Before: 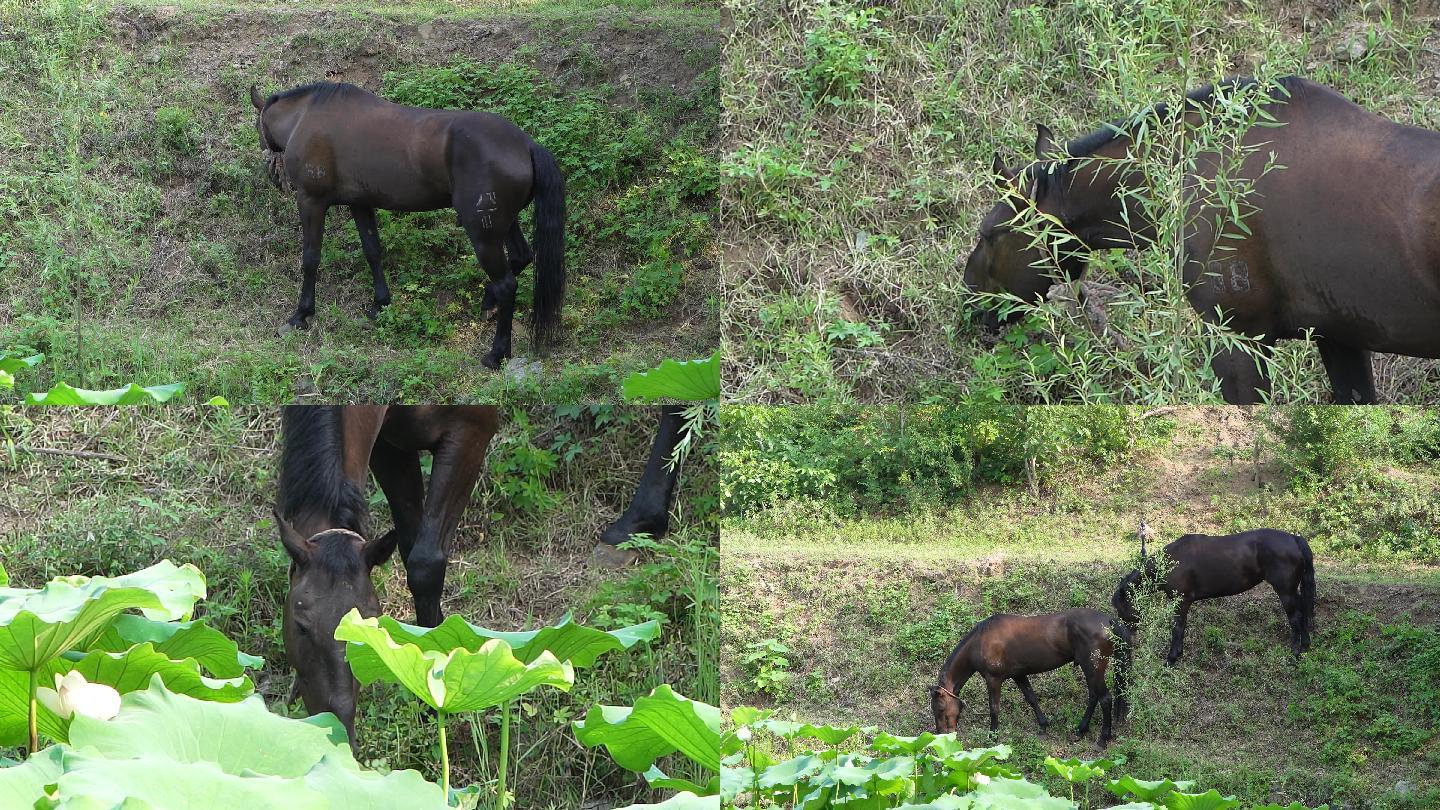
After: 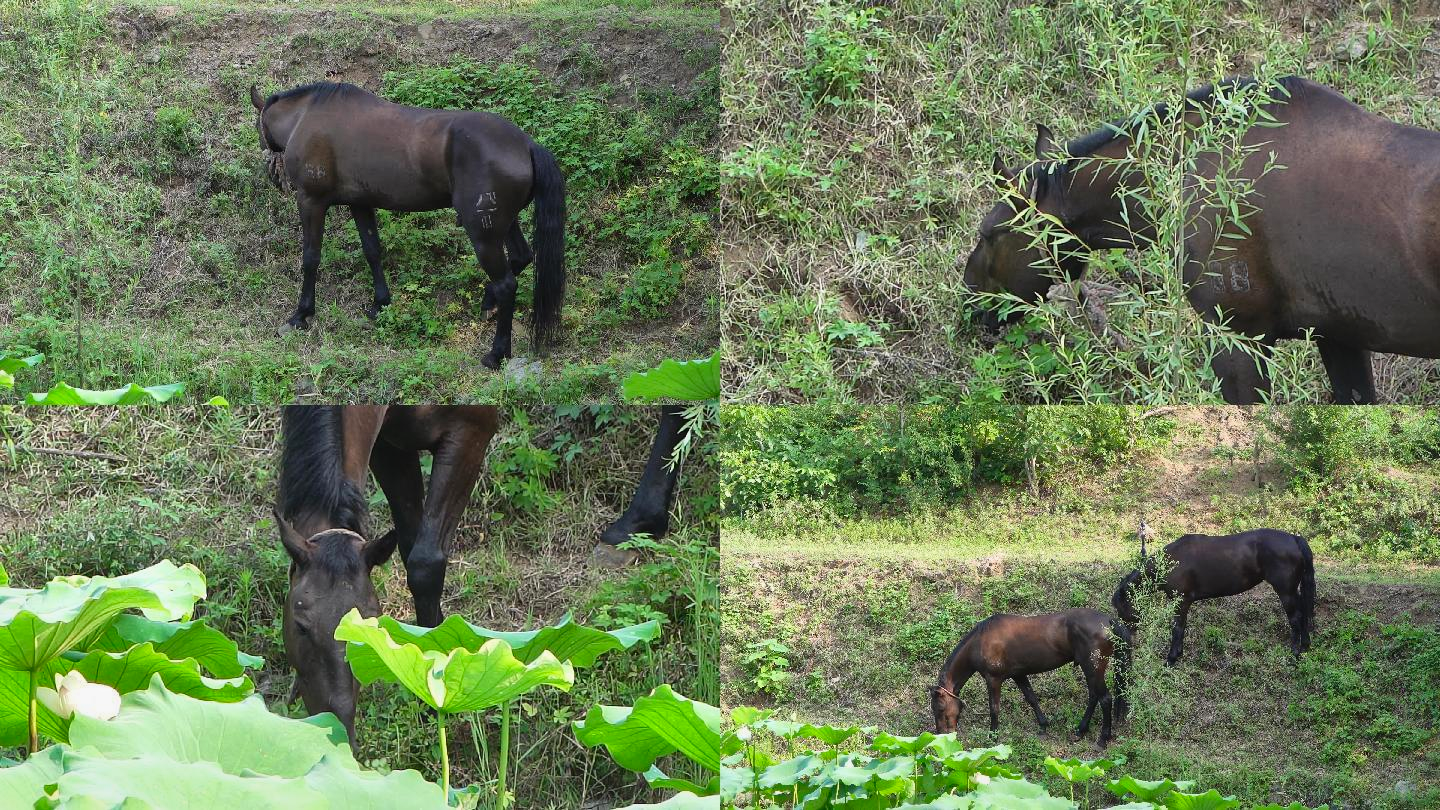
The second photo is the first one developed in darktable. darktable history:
local contrast: mode bilateral grid, contrast 20, coarseness 50, detail 161%, midtone range 0.2
lowpass: radius 0.1, contrast 0.85, saturation 1.1, unbound 0
